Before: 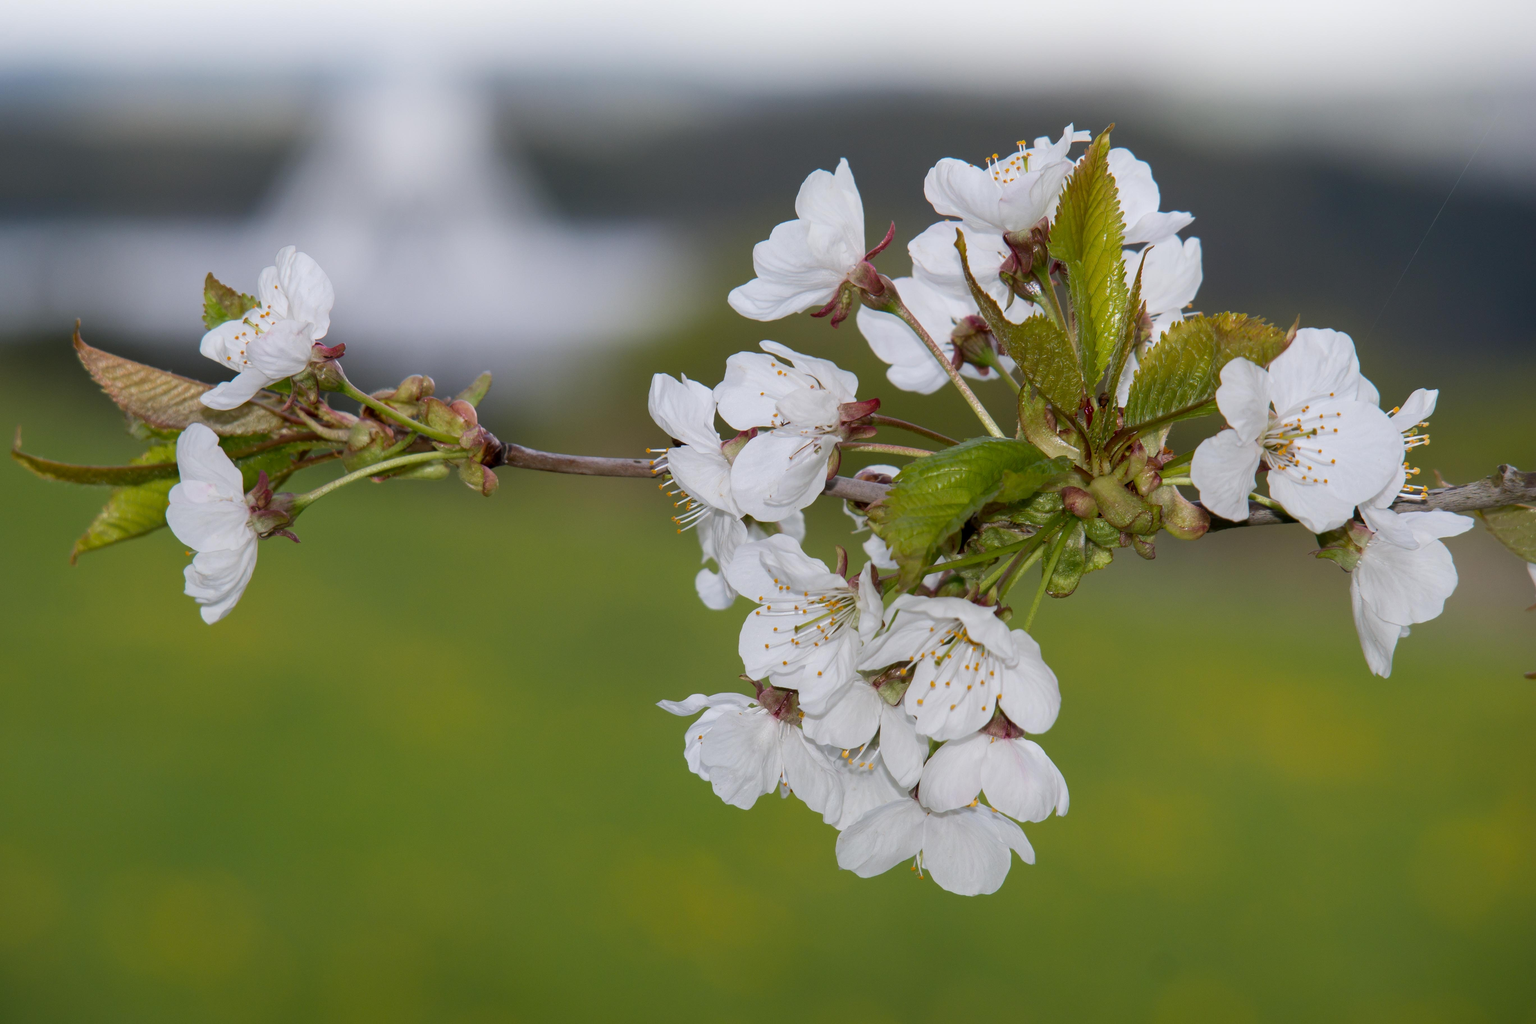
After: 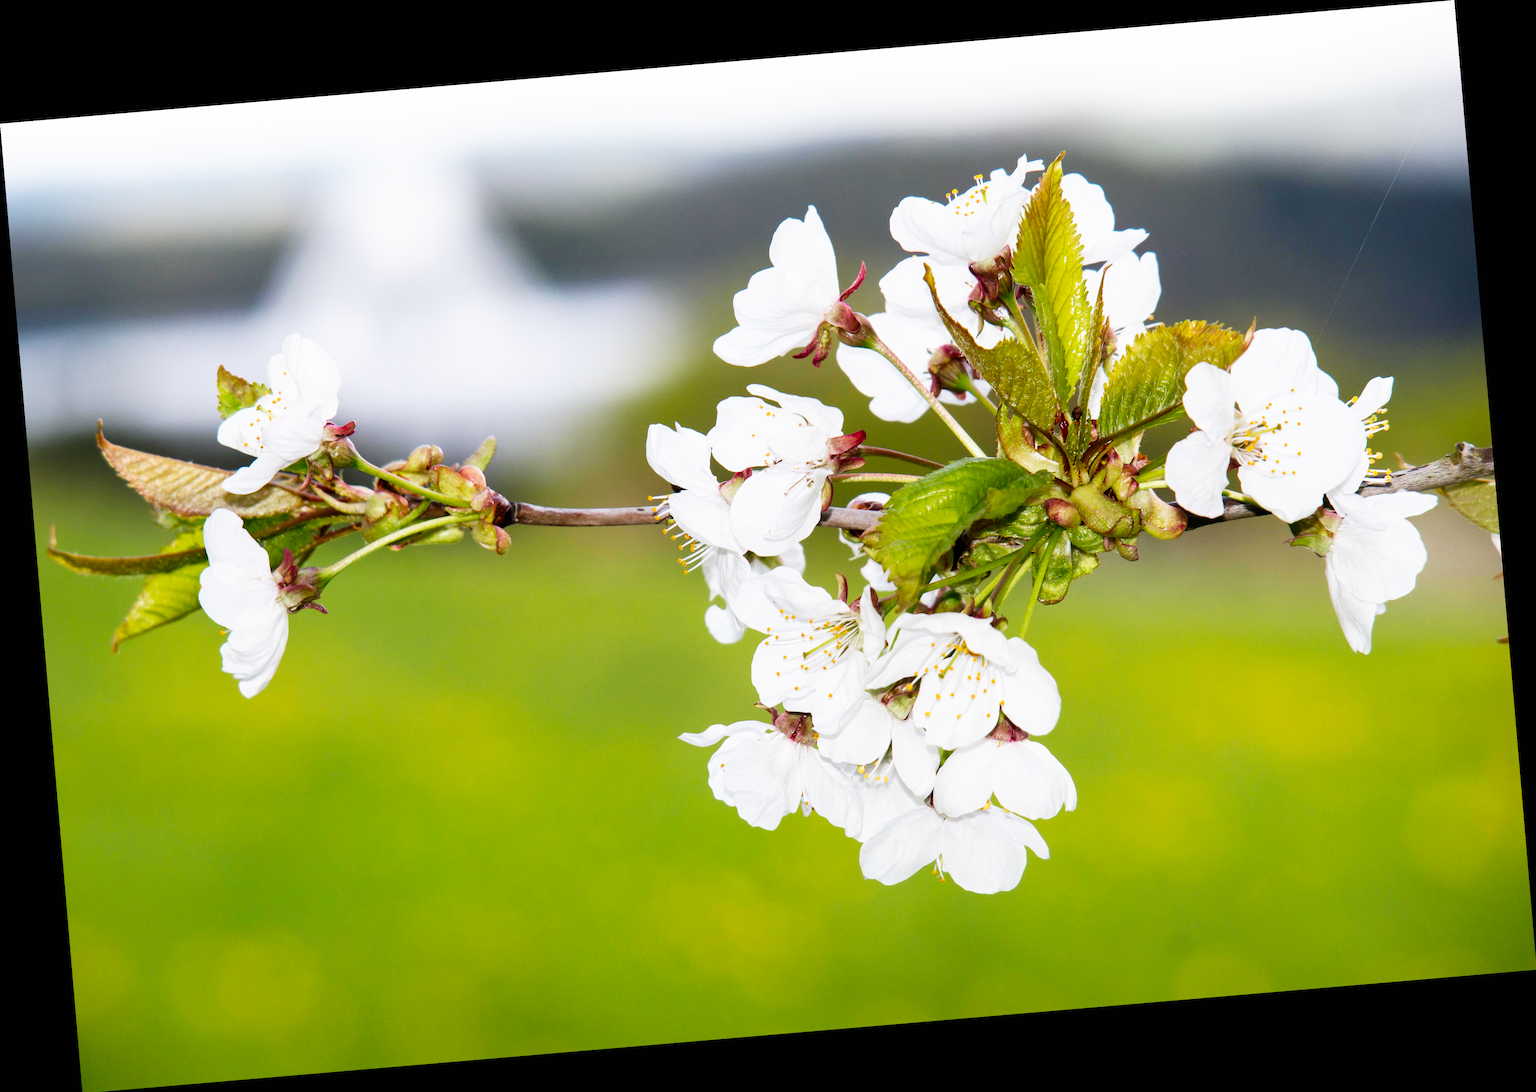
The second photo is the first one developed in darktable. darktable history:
color correction: saturation 0.99
base curve: curves: ch0 [(0, 0) (0.007, 0.004) (0.027, 0.03) (0.046, 0.07) (0.207, 0.54) (0.442, 0.872) (0.673, 0.972) (1, 1)], preserve colors none
rotate and perspective: rotation -4.86°, automatic cropping off
